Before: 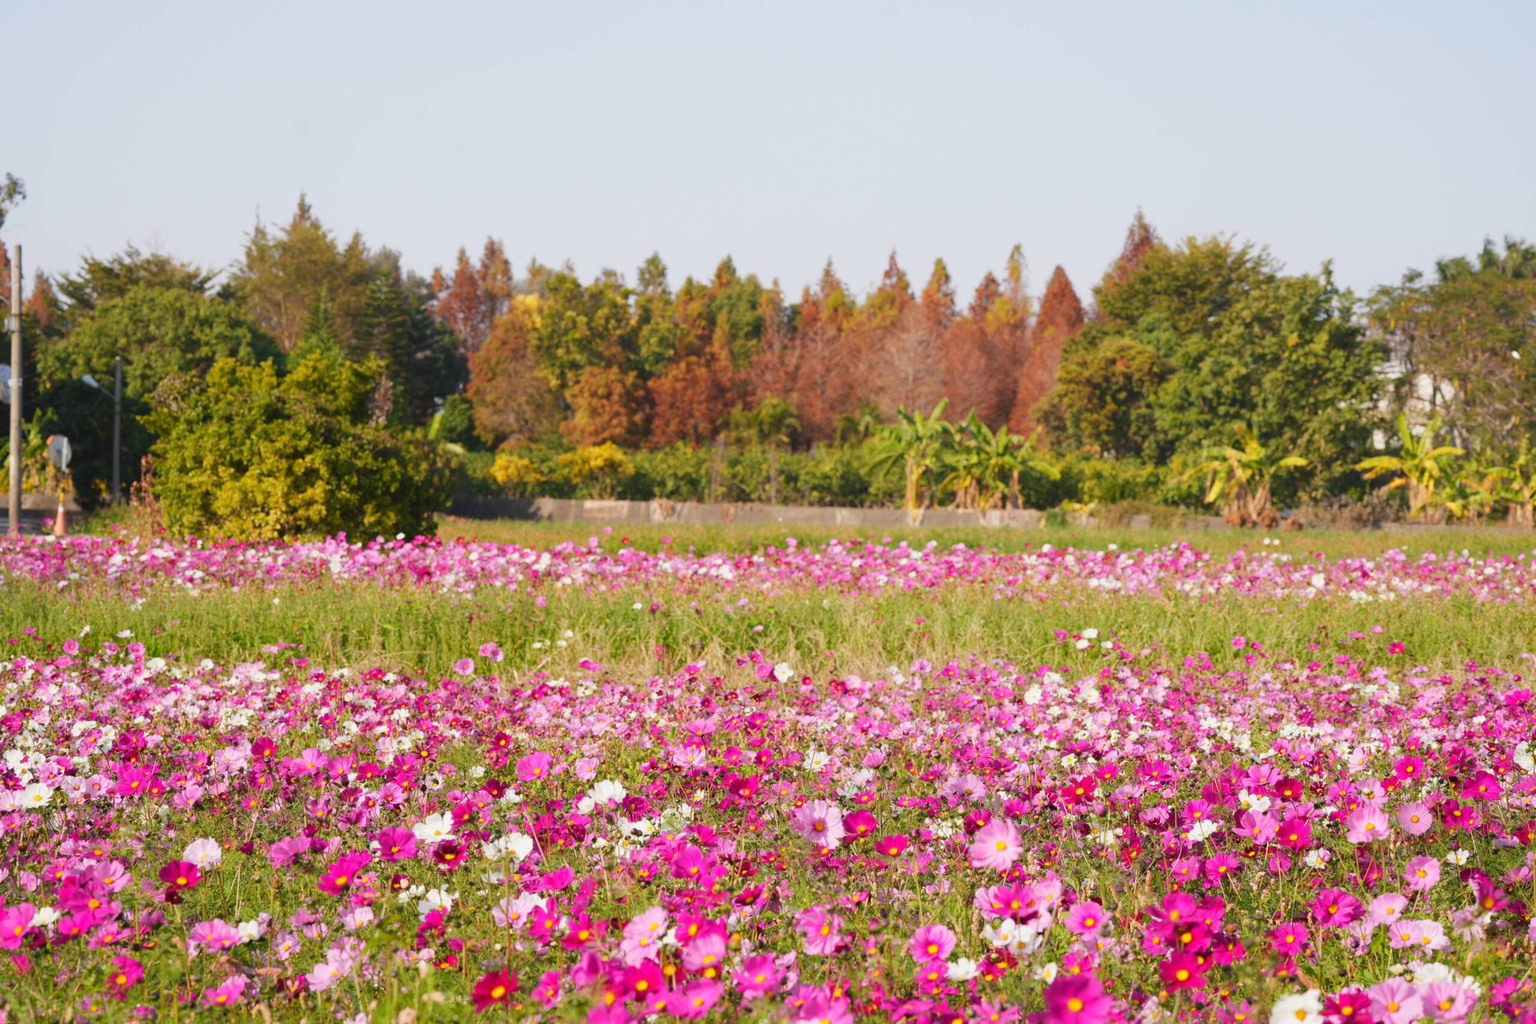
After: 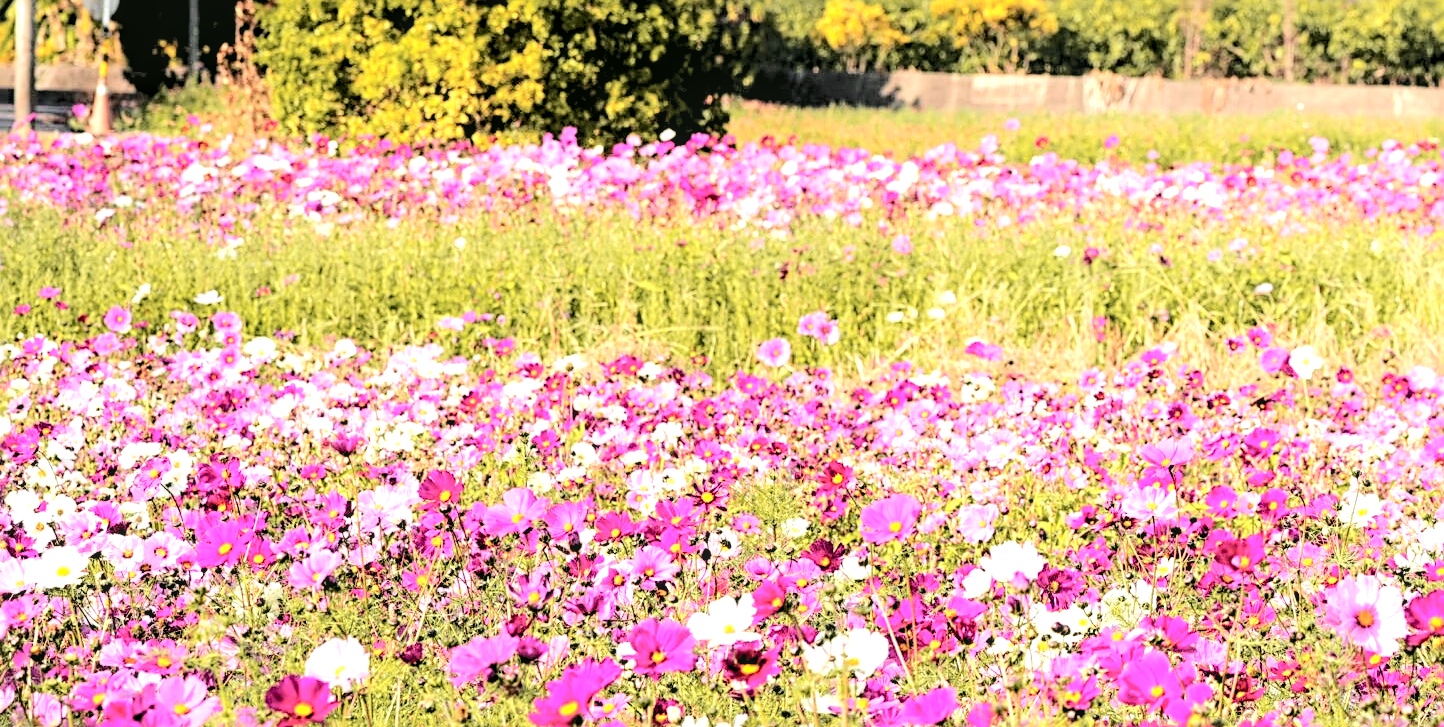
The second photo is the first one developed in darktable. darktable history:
sharpen: radius 3.119
tone curve: curves: ch0 [(0, 0) (0.21, 0.21) (0.43, 0.586) (0.65, 0.793) (1, 1)]; ch1 [(0, 0) (0.382, 0.447) (0.492, 0.484) (0.544, 0.547) (0.583, 0.578) (0.599, 0.595) (0.67, 0.673) (1, 1)]; ch2 [(0, 0) (0.411, 0.382) (0.492, 0.5) (0.531, 0.534) (0.56, 0.573) (0.599, 0.602) (0.696, 0.693) (1, 1)], color space Lab, independent channels, preserve colors none
local contrast: on, module defaults
exposure: exposure 0.785 EV, compensate highlight preservation false
rgb levels: levels [[0.034, 0.472, 0.904], [0, 0.5, 1], [0, 0.5, 1]]
crop: top 44.483%, right 43.593%, bottom 12.892%
